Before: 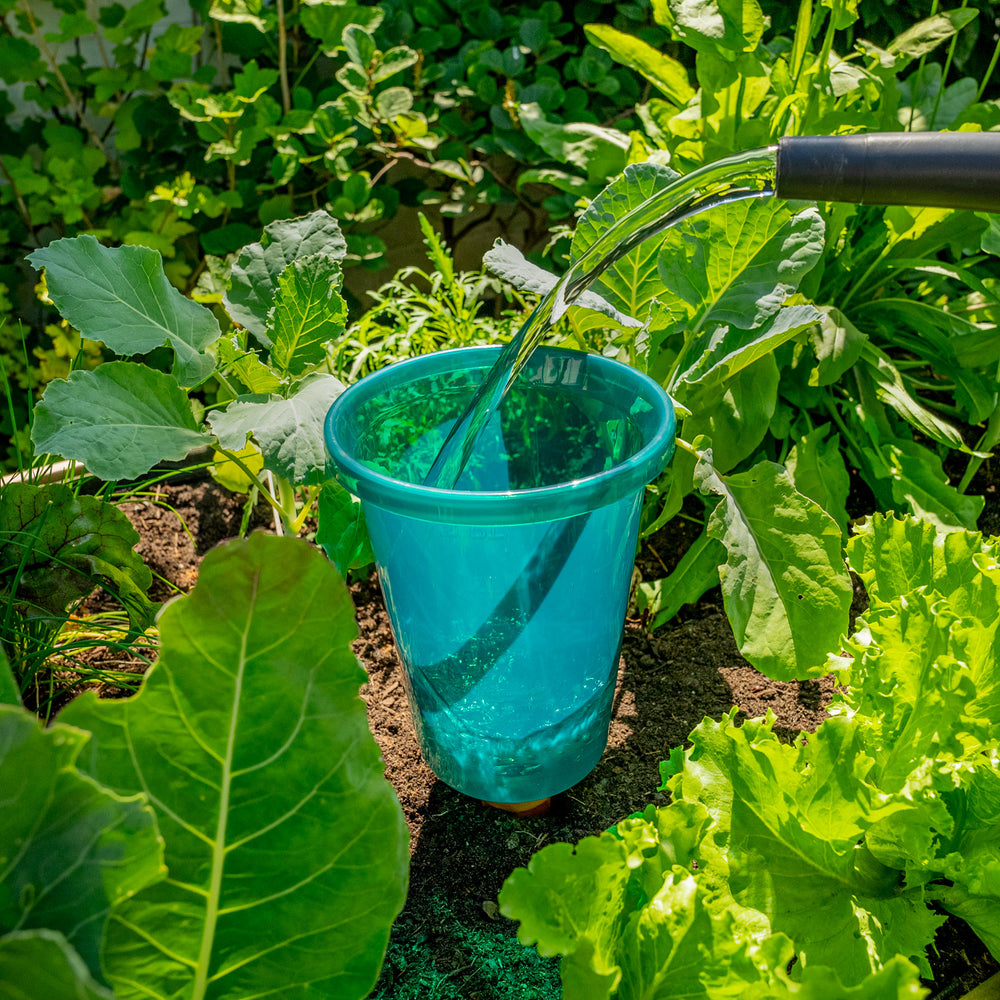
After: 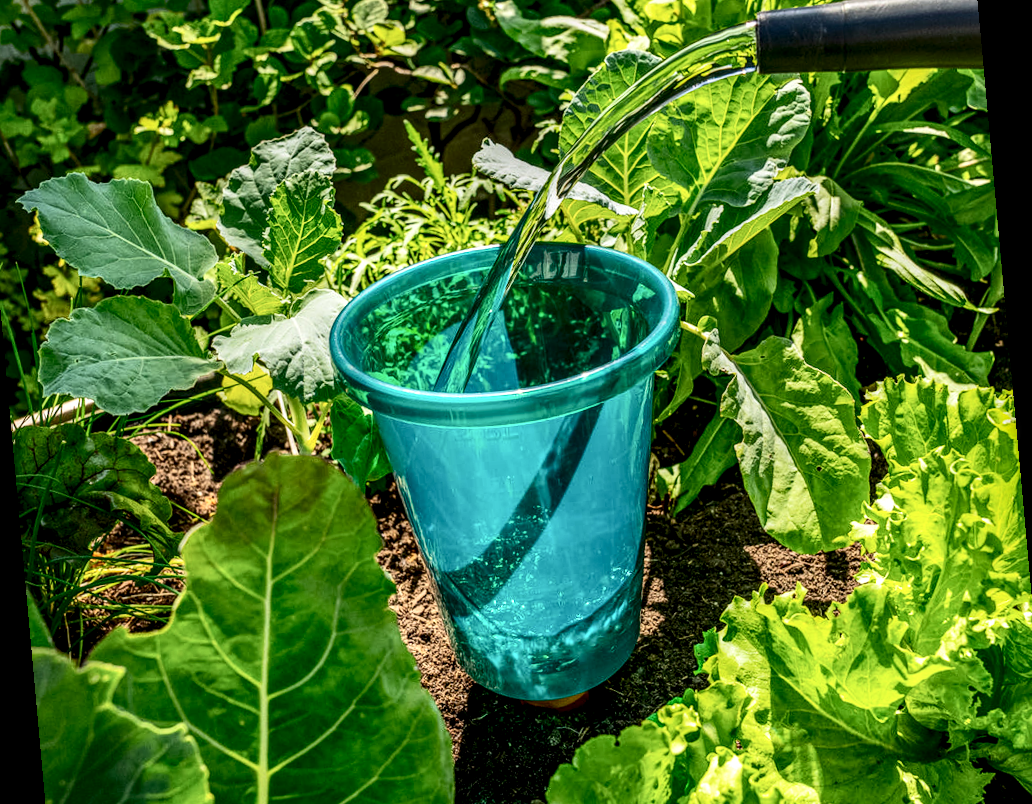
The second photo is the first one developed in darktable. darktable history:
crop and rotate: left 2.991%, top 13.302%, right 1.981%, bottom 12.636%
rotate and perspective: rotation -5.2°, automatic cropping off
contrast brightness saturation: contrast 0.28
local contrast: highlights 25%, detail 150%
